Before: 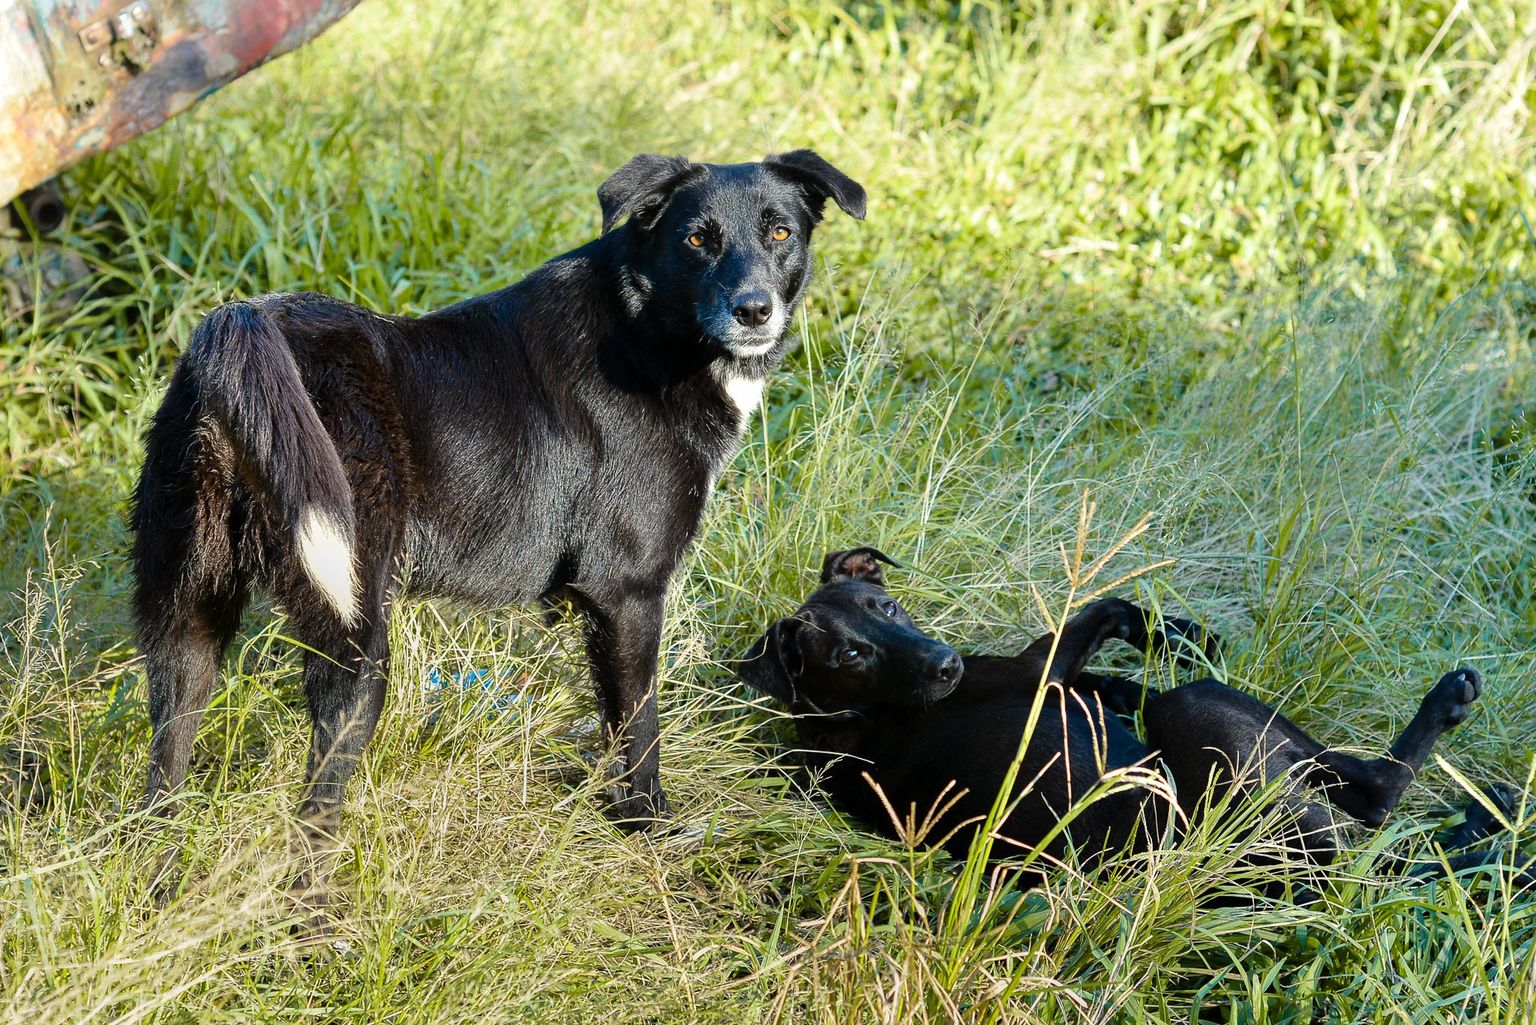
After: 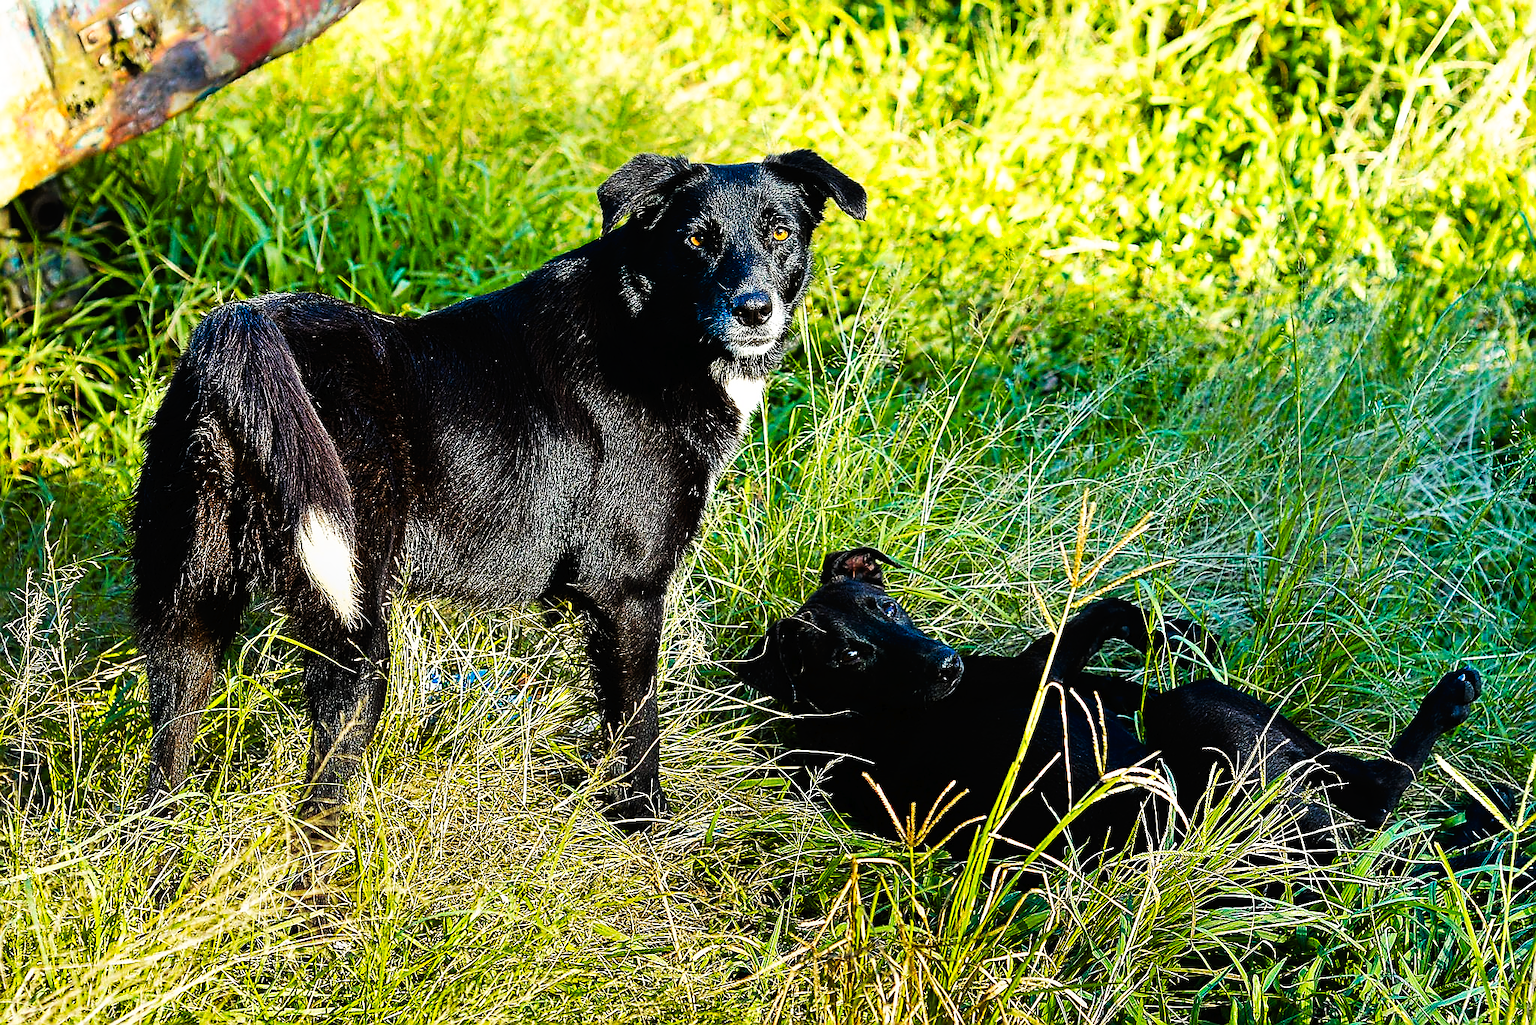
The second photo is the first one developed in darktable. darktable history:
color balance rgb: perceptual saturation grading › global saturation 10%, global vibrance 20%
sharpen: radius 1.4, amount 1.25, threshold 0.7
tone curve: curves: ch0 [(0, 0) (0.003, 0.007) (0.011, 0.009) (0.025, 0.01) (0.044, 0.012) (0.069, 0.013) (0.1, 0.014) (0.136, 0.021) (0.177, 0.038) (0.224, 0.06) (0.277, 0.099) (0.335, 0.16) (0.399, 0.227) (0.468, 0.329) (0.543, 0.45) (0.623, 0.594) (0.709, 0.756) (0.801, 0.868) (0.898, 0.971) (1, 1)], preserve colors none
